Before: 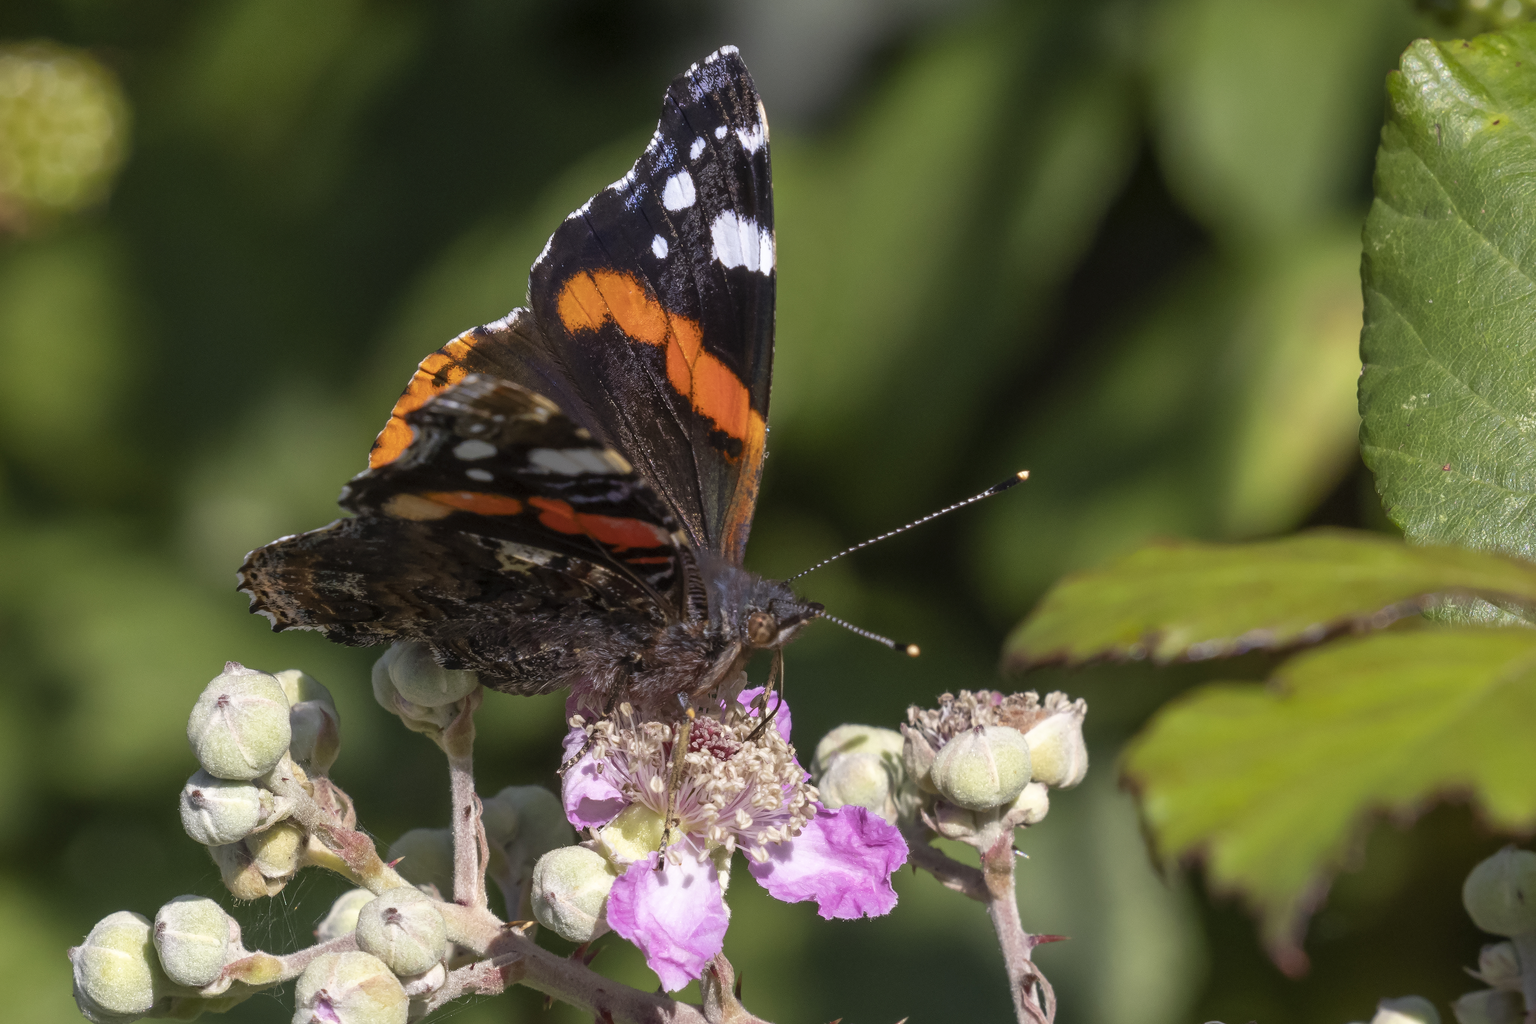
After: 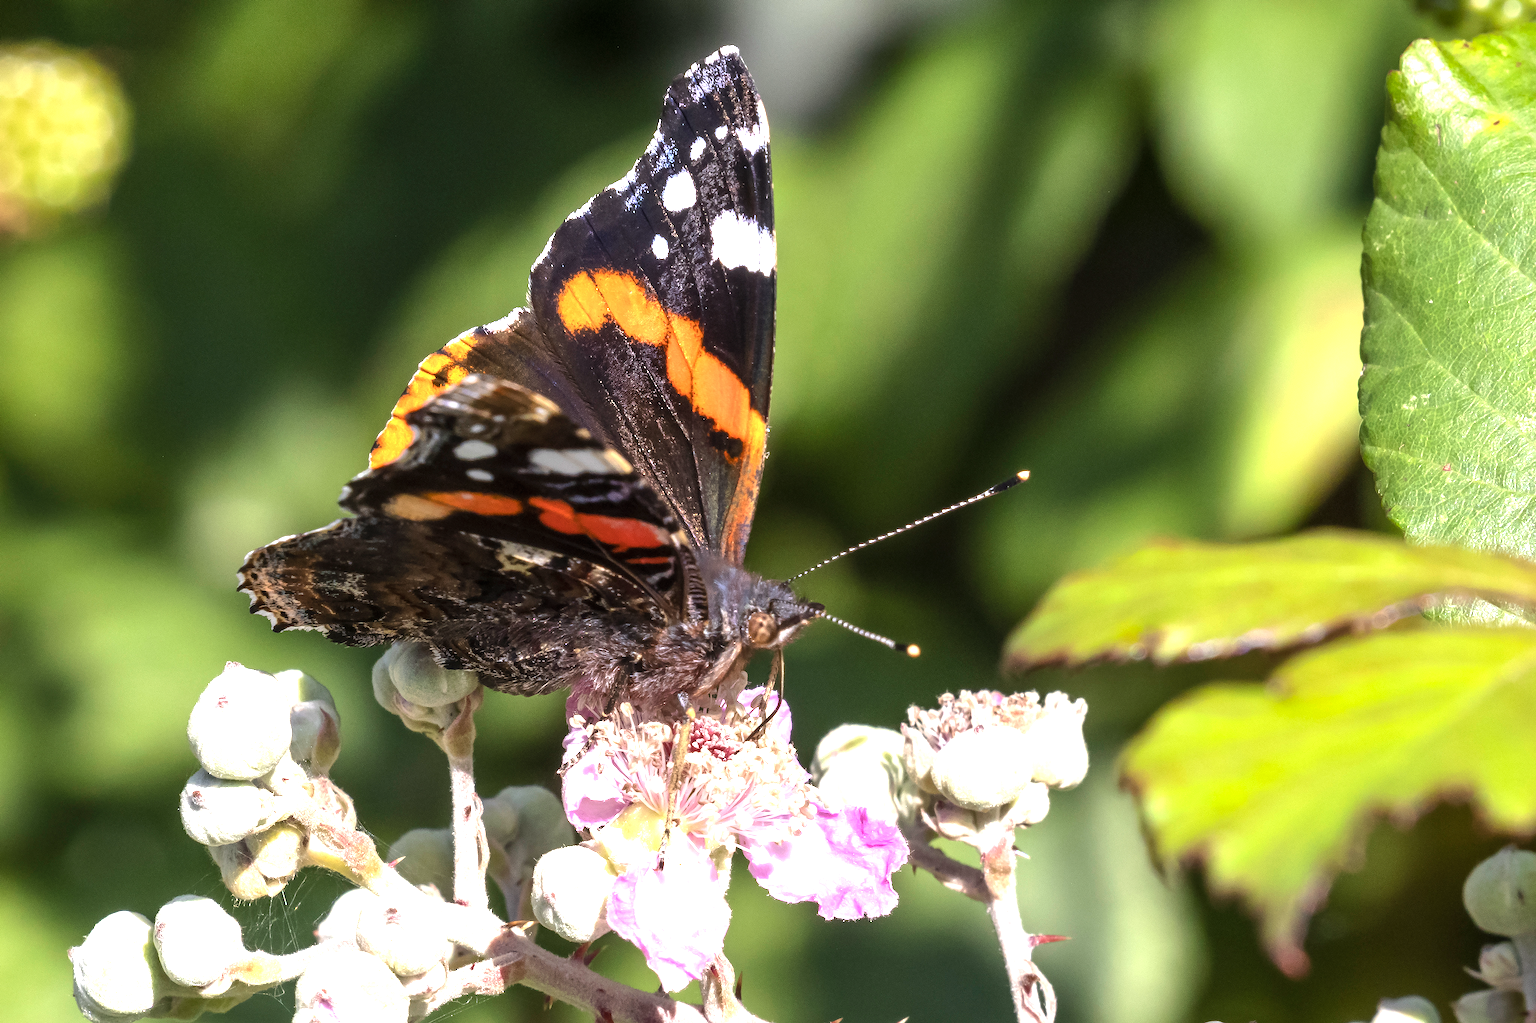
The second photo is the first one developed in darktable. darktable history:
tone equalizer: -8 EV -0.421 EV, -7 EV -0.366 EV, -6 EV -0.296 EV, -5 EV -0.225 EV, -3 EV 0.234 EV, -2 EV 0.33 EV, -1 EV 0.399 EV, +0 EV 0.416 EV, edges refinement/feathering 500, mask exposure compensation -1.57 EV, preserve details no
exposure: black level correction 0, exposure 1.186 EV, compensate exposure bias true, compensate highlight preservation false
